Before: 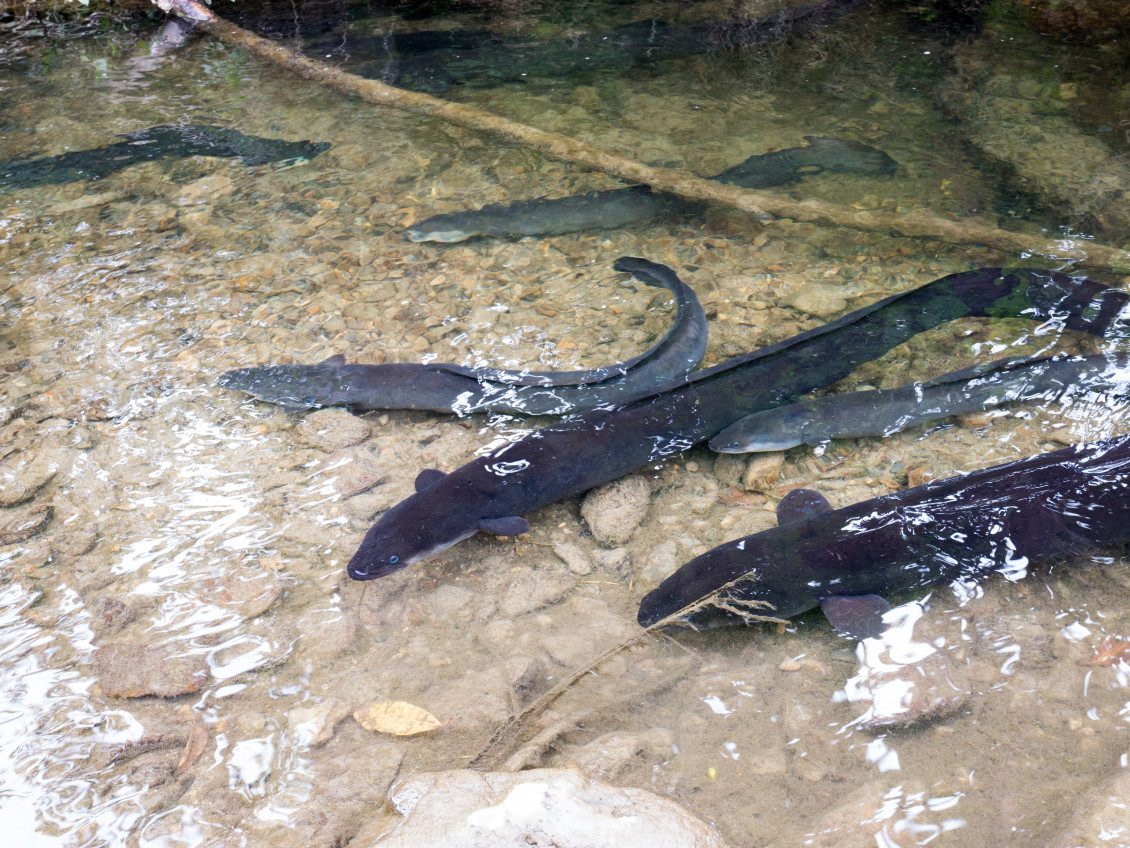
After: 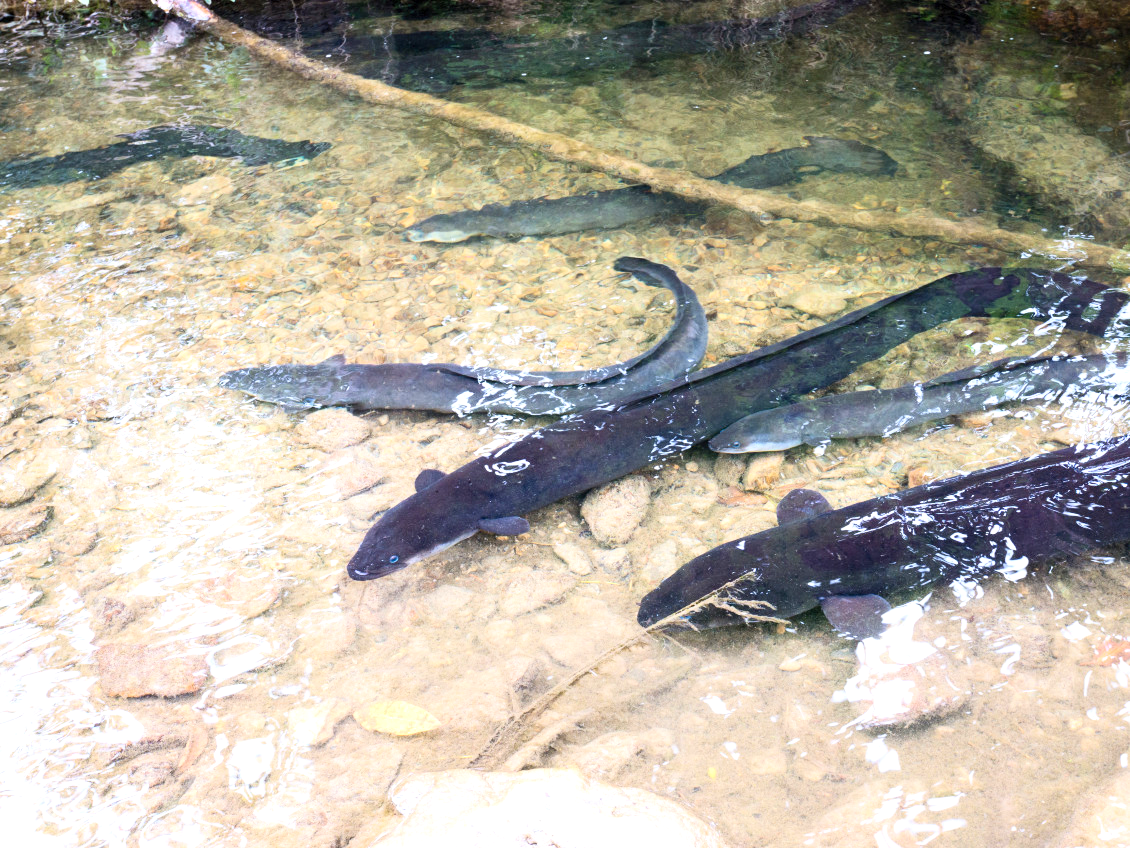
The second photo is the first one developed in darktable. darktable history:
contrast brightness saturation: contrast 0.198, brightness 0.153, saturation 0.145
exposure: exposure 0.497 EV, compensate highlight preservation false
